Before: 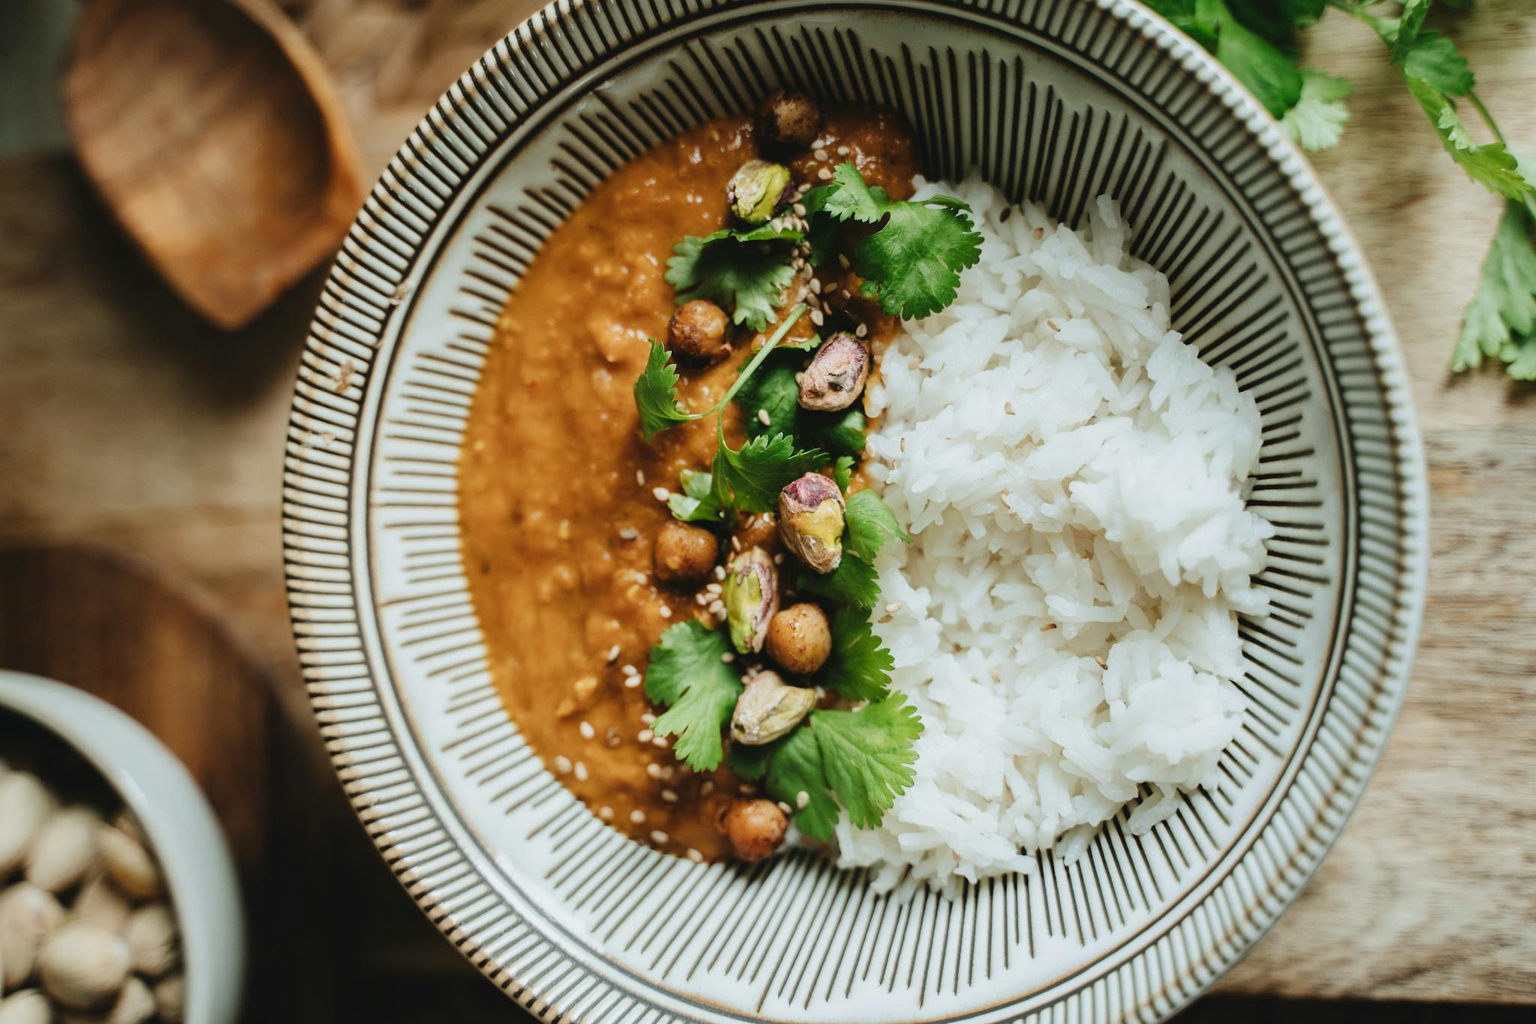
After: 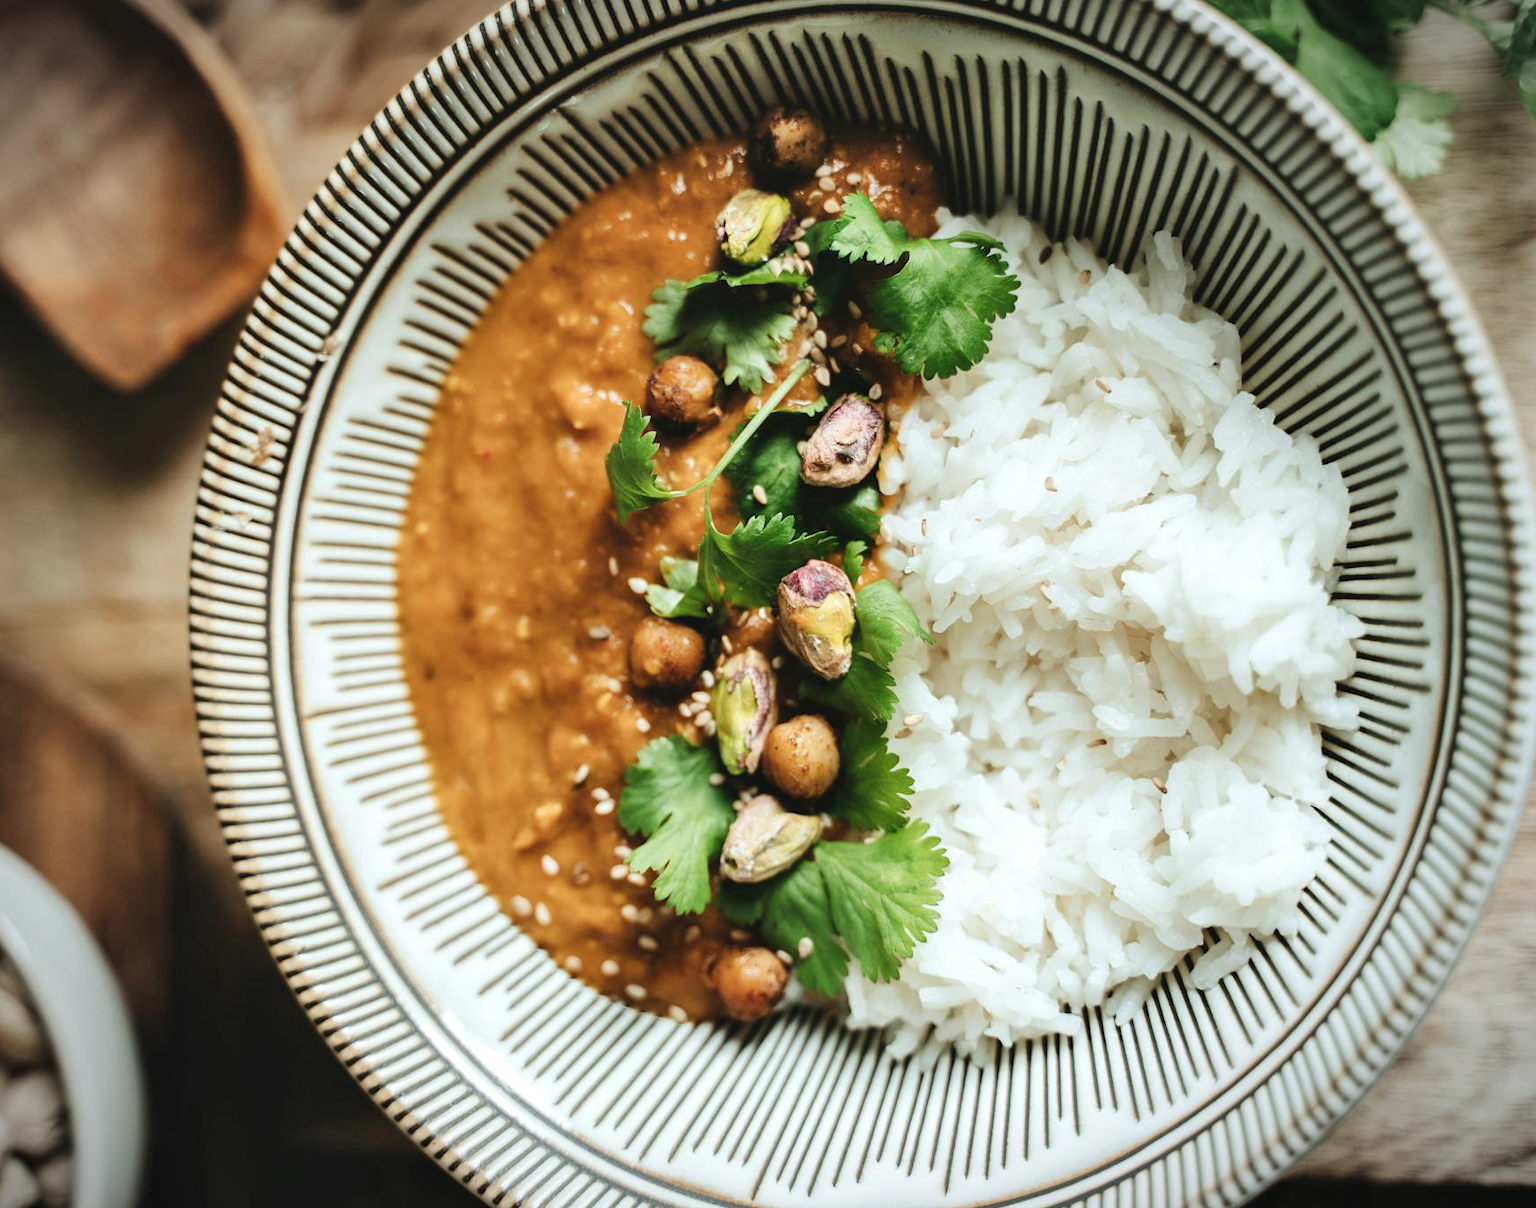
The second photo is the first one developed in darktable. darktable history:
crop: left 8.026%, right 7.374%
shadows and highlights: radius 110.86, shadows 51.09, white point adjustment 9.16, highlights -4.17, highlights color adjustment 32.2%, soften with gaussian
vignetting: fall-off start 87%, automatic ratio true
